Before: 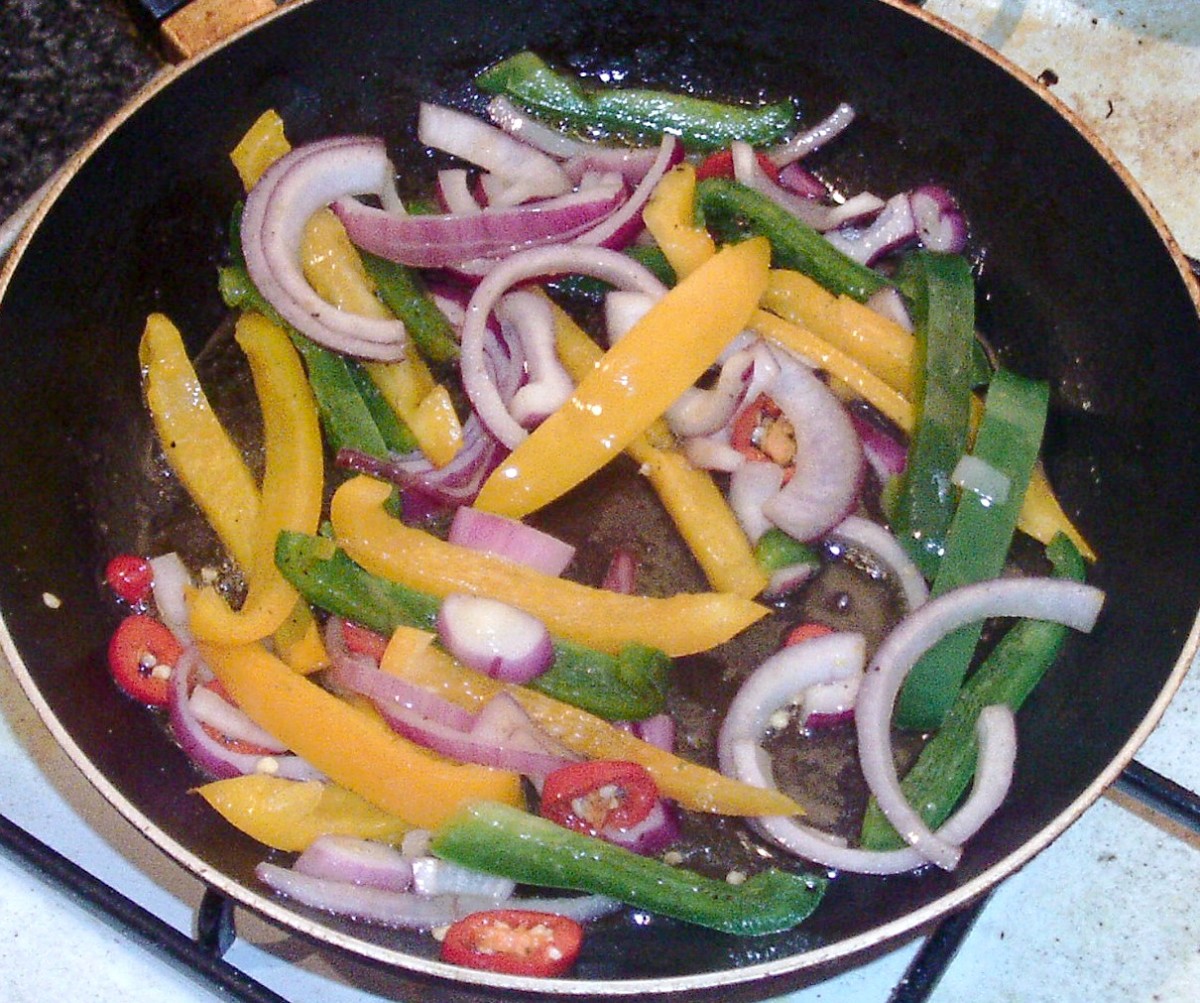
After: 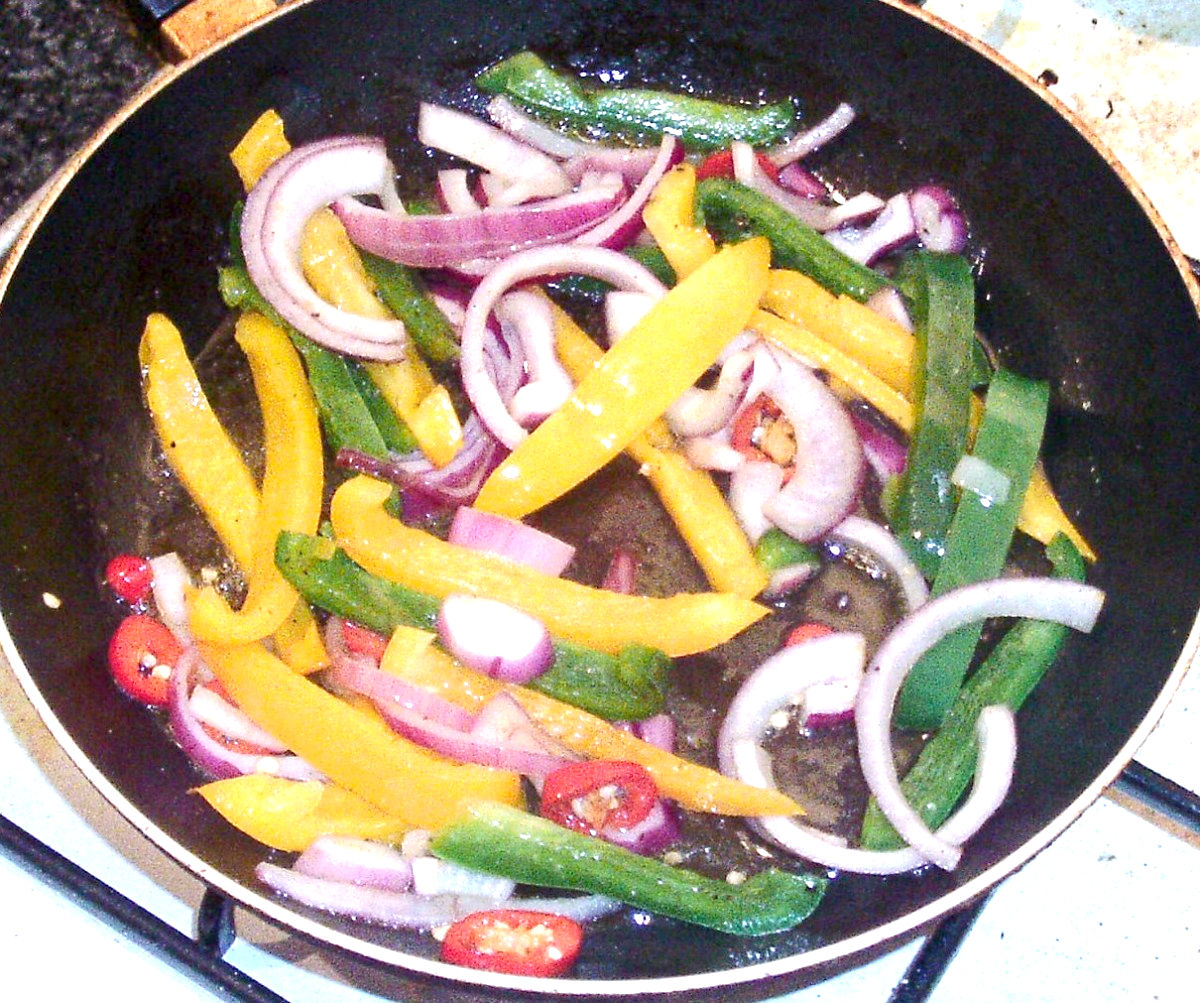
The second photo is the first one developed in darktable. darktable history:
exposure: black level correction 0.001, exposure 0.962 EV, compensate highlight preservation false
